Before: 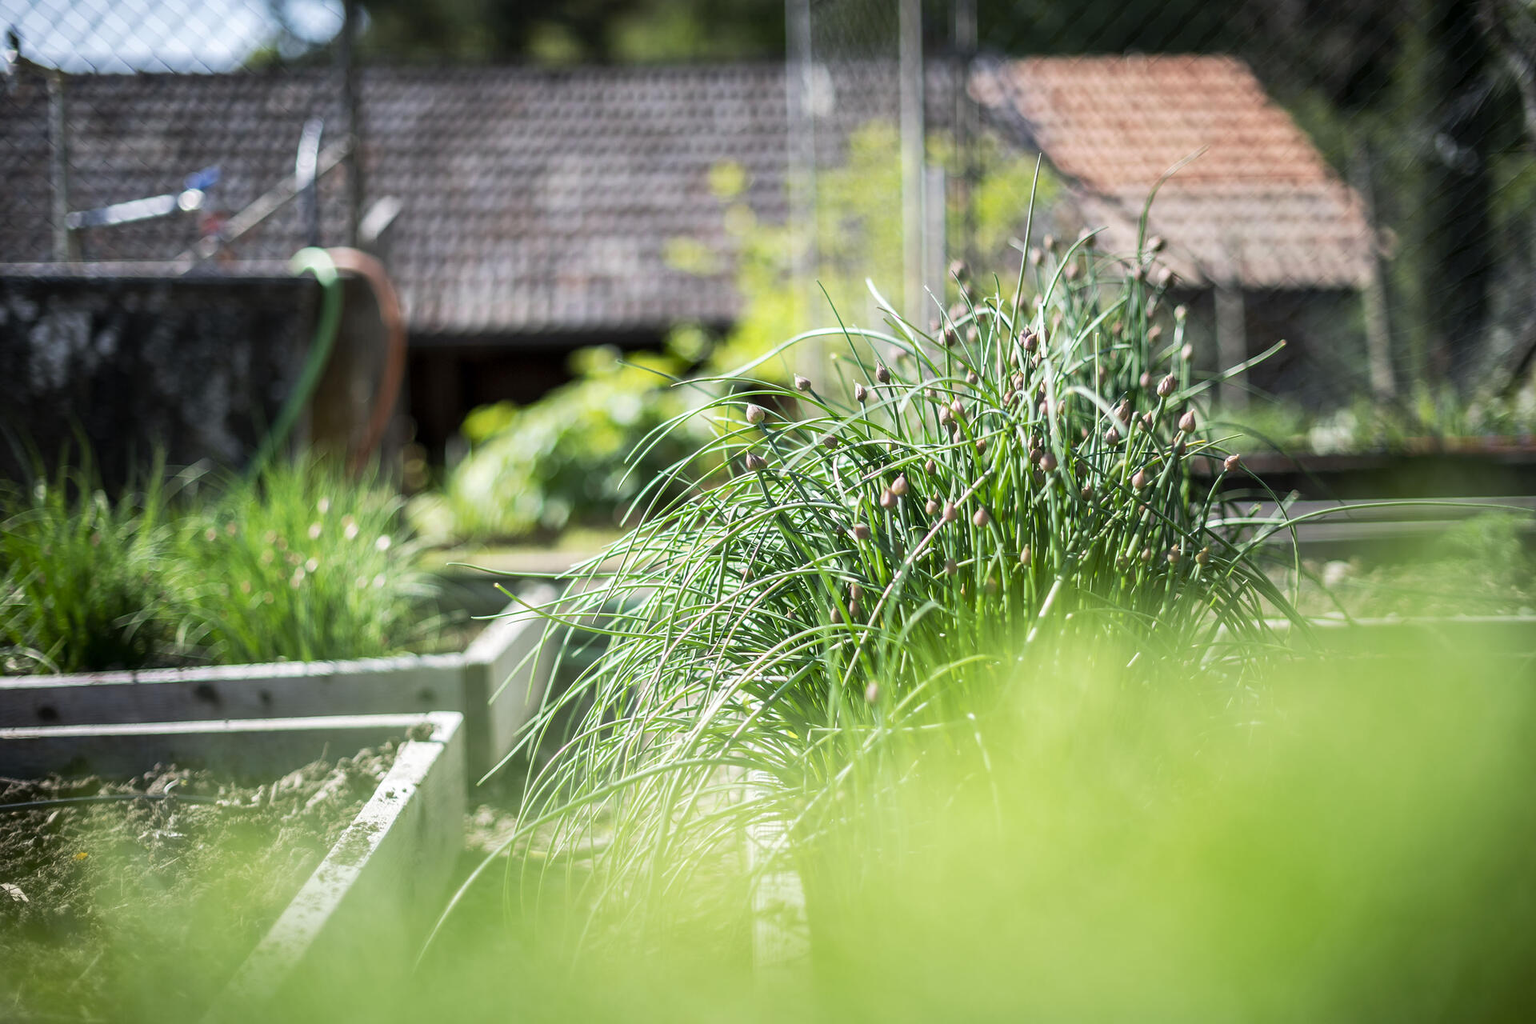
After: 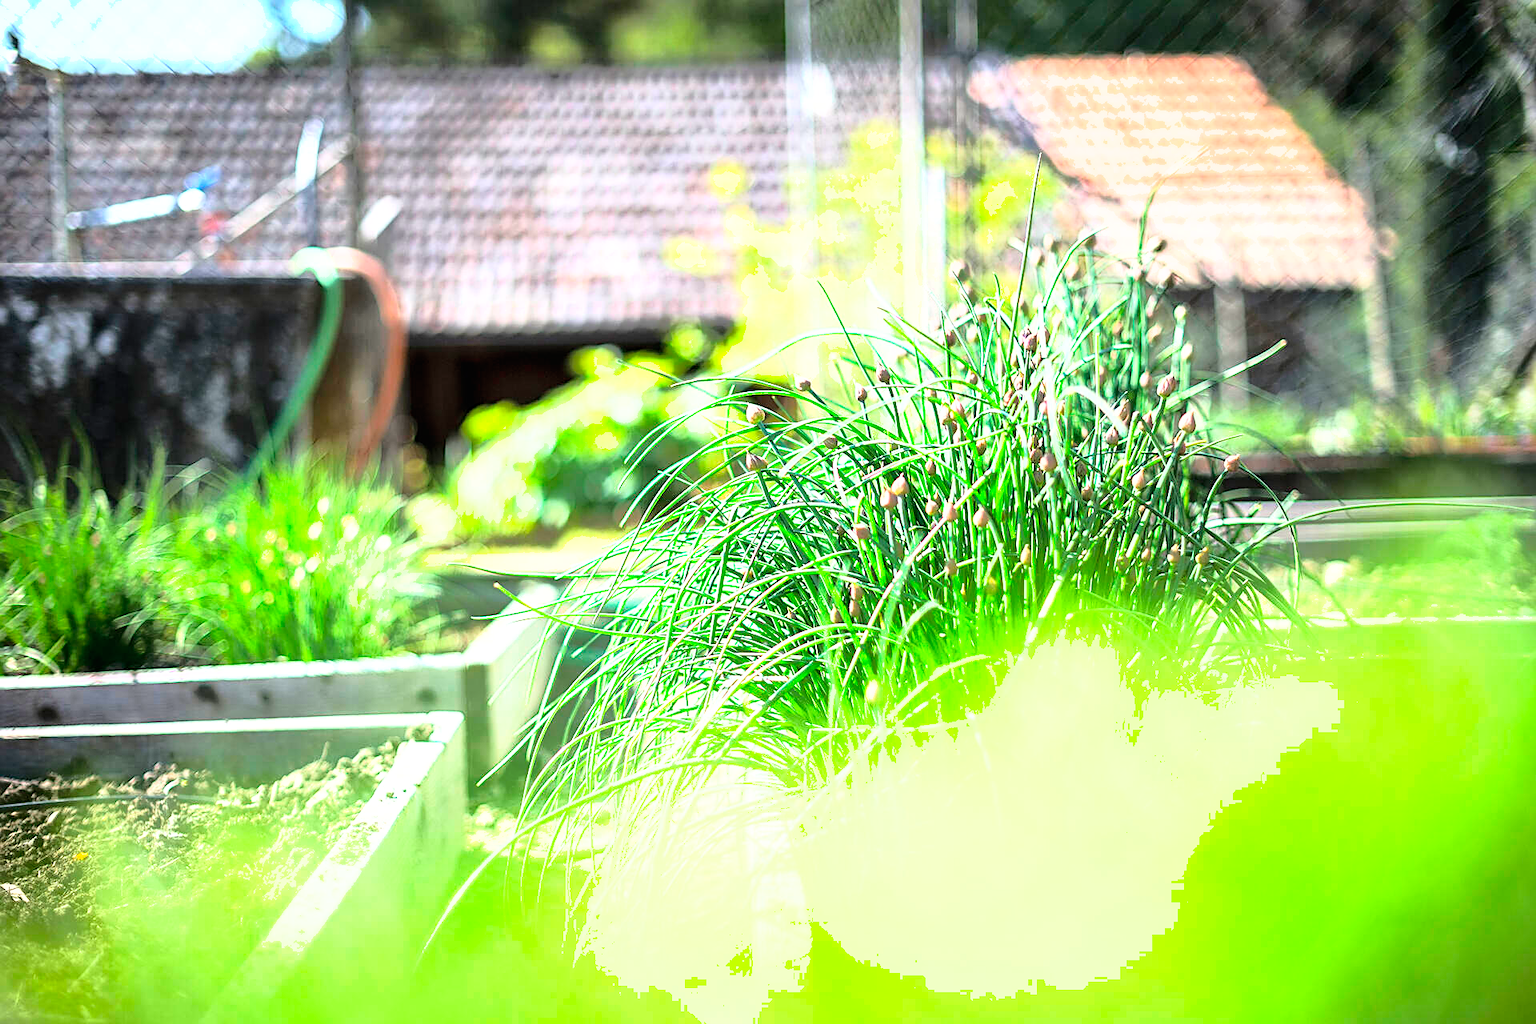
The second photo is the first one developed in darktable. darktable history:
base curve: curves: ch0 [(0, 0) (0.032, 0.037) (0.105, 0.228) (0.435, 0.76) (0.856, 0.983) (1, 1)]
exposure: black level correction 0, exposure 1 EV, compensate exposure bias true, compensate highlight preservation false
shadows and highlights: on, module defaults
sharpen: on, module defaults
white balance: red 1, blue 1
